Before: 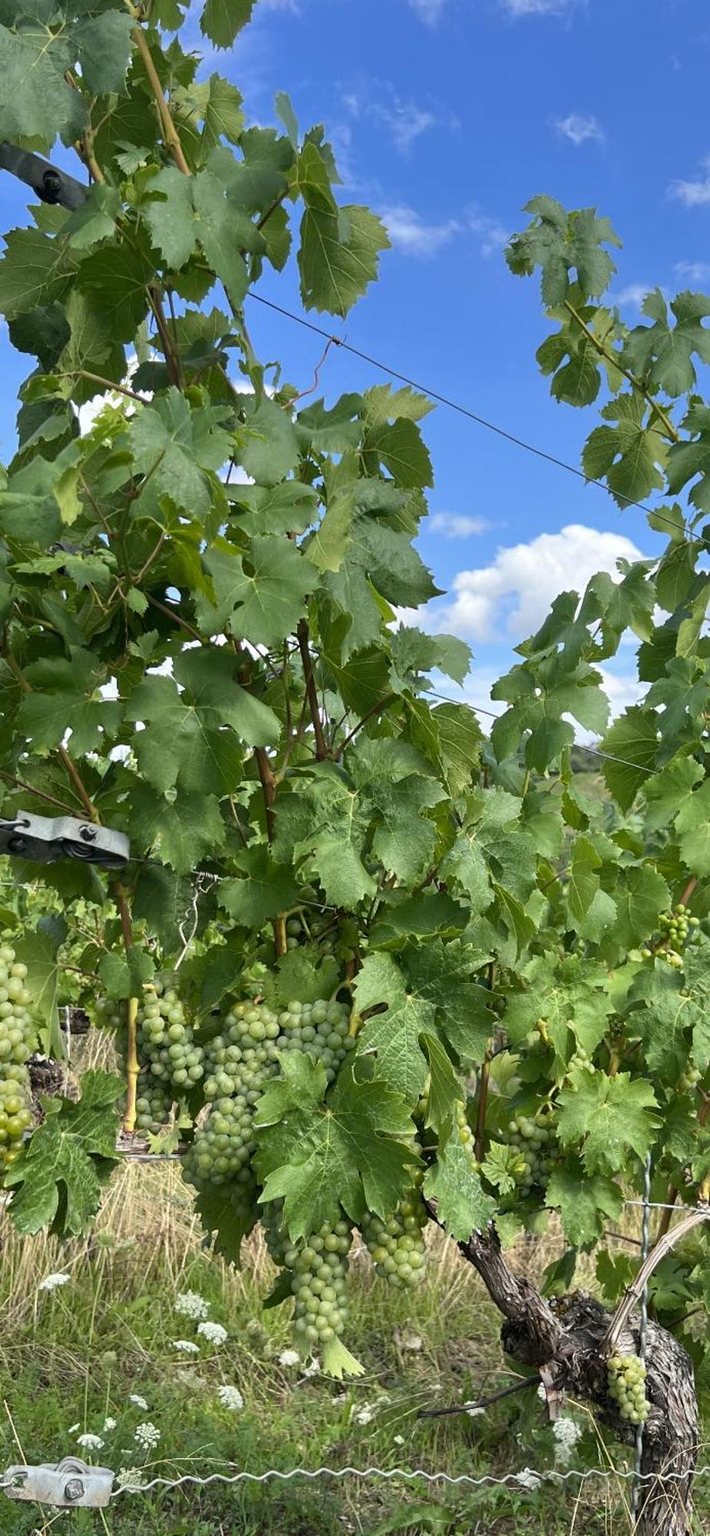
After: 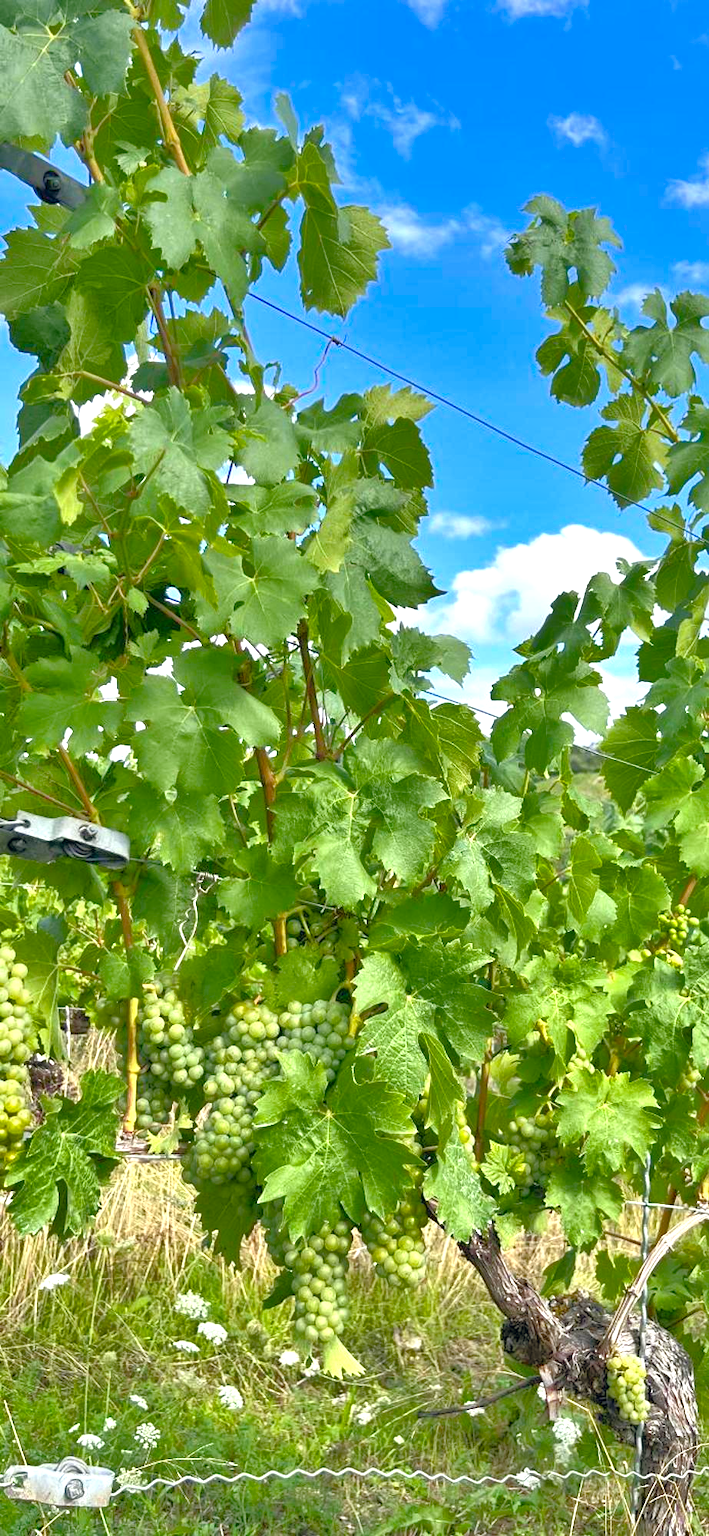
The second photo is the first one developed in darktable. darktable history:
exposure: black level correction 0, exposure 0.694 EV, compensate highlight preservation false
shadows and highlights: soften with gaussian
color balance rgb: global offset › chroma 0.054%, global offset › hue 253.8°, linear chroma grading › global chroma 18.601%, perceptual saturation grading › global saturation 15.623%, perceptual saturation grading › highlights -19.625%, perceptual saturation grading › shadows 19.604%, global vibrance 20%
base curve: curves: ch0 [(0, 0) (0.297, 0.298) (1, 1)], preserve colors none
tone equalizer: -7 EV 0.148 EV, -6 EV 0.627 EV, -5 EV 1.12 EV, -4 EV 1.3 EV, -3 EV 1.15 EV, -2 EV 0.6 EV, -1 EV 0.161 EV
